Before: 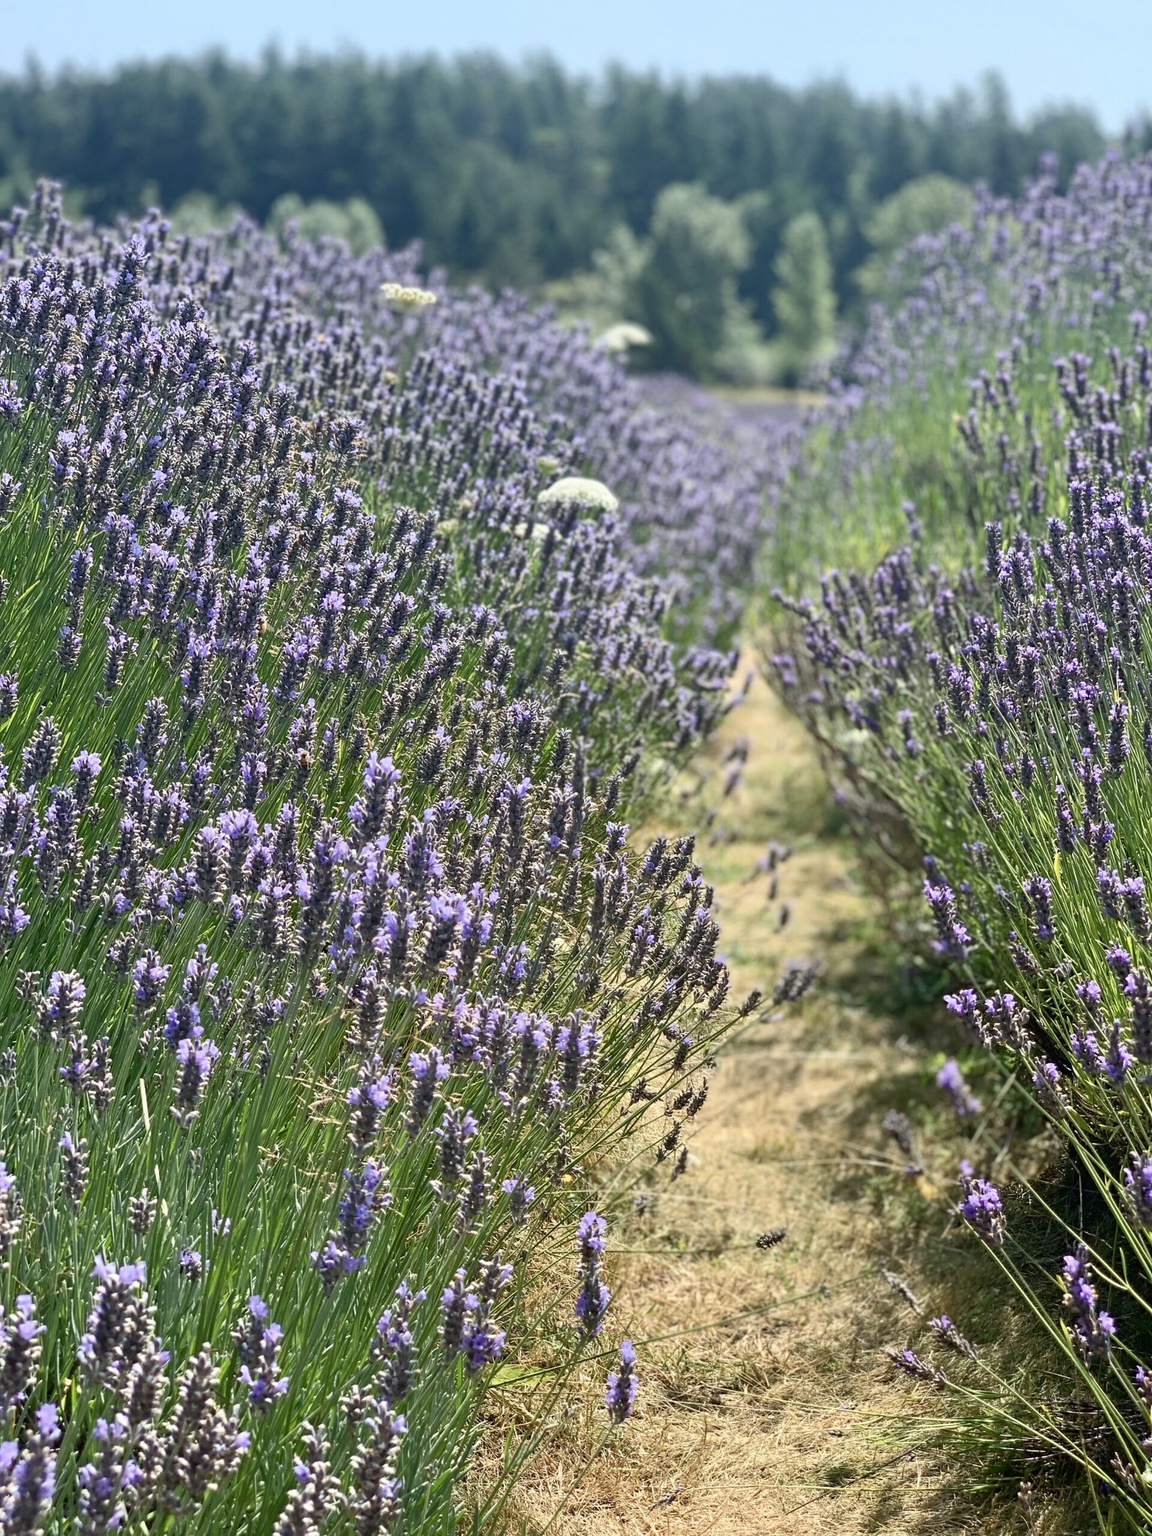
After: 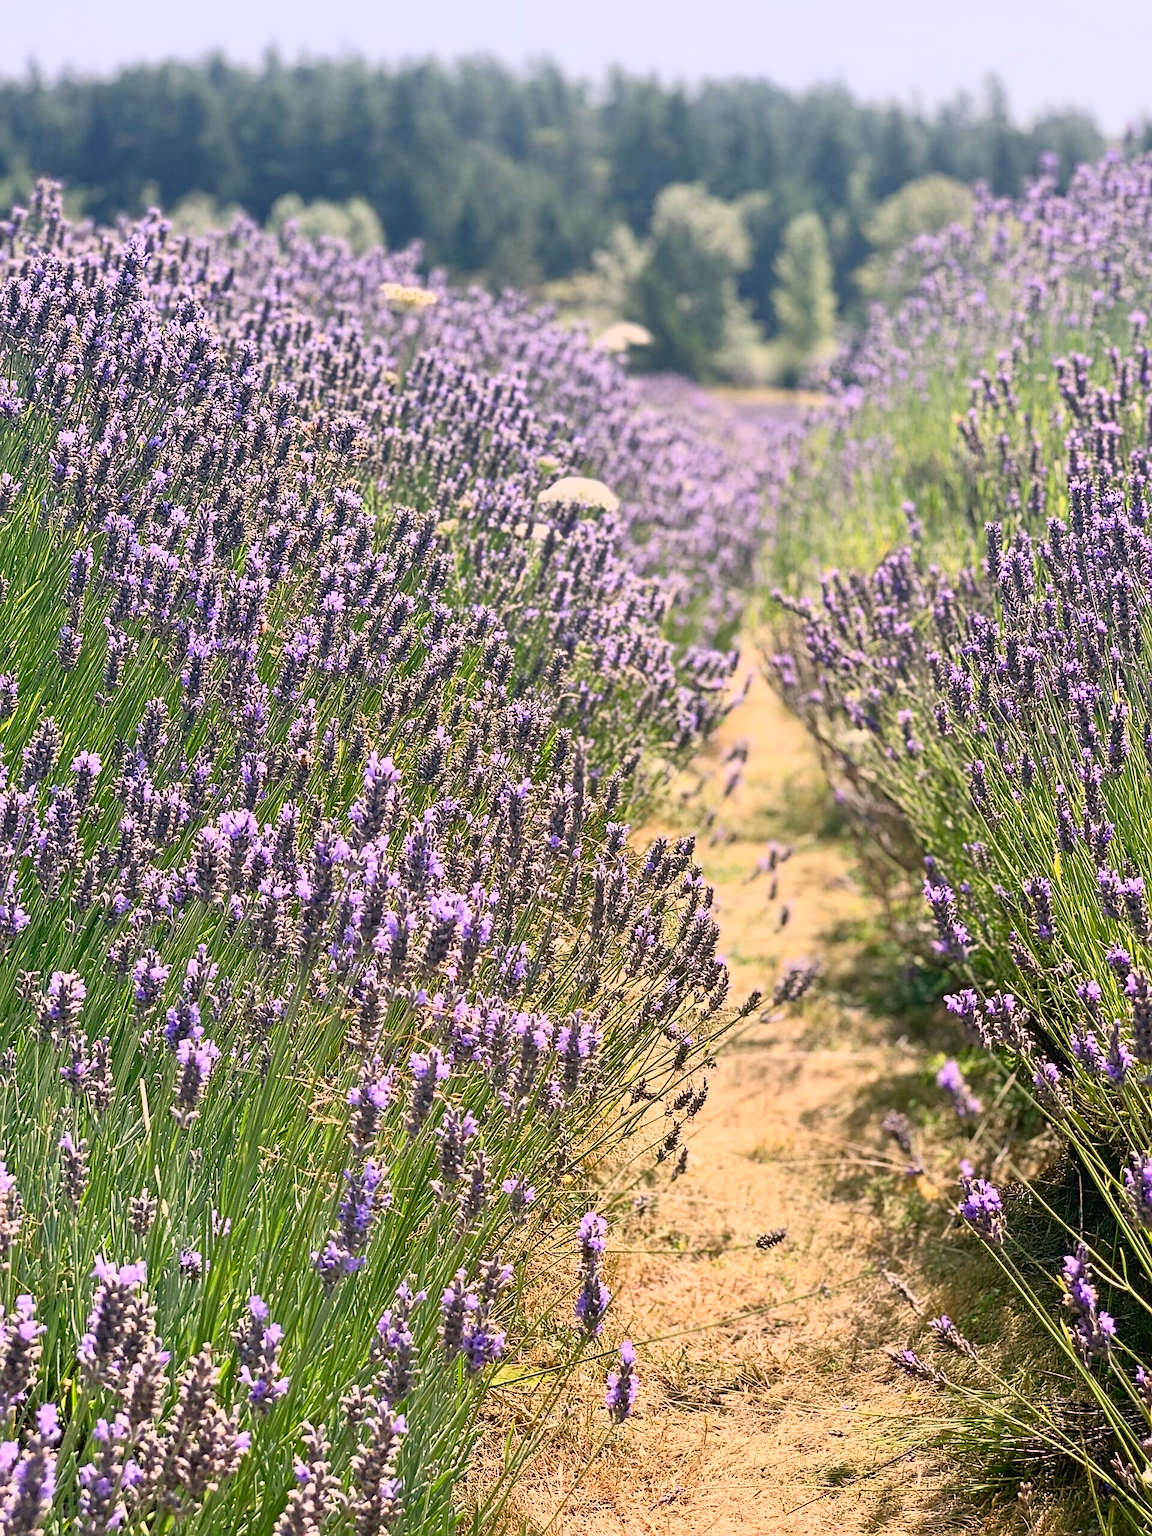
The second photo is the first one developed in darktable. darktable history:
base curve: curves: ch0 [(0, 0) (0.088, 0.125) (0.176, 0.251) (0.354, 0.501) (0.613, 0.749) (1, 0.877)]
sharpen: on, module defaults
color correction: highlights a* 14.71, highlights b* 4.81
